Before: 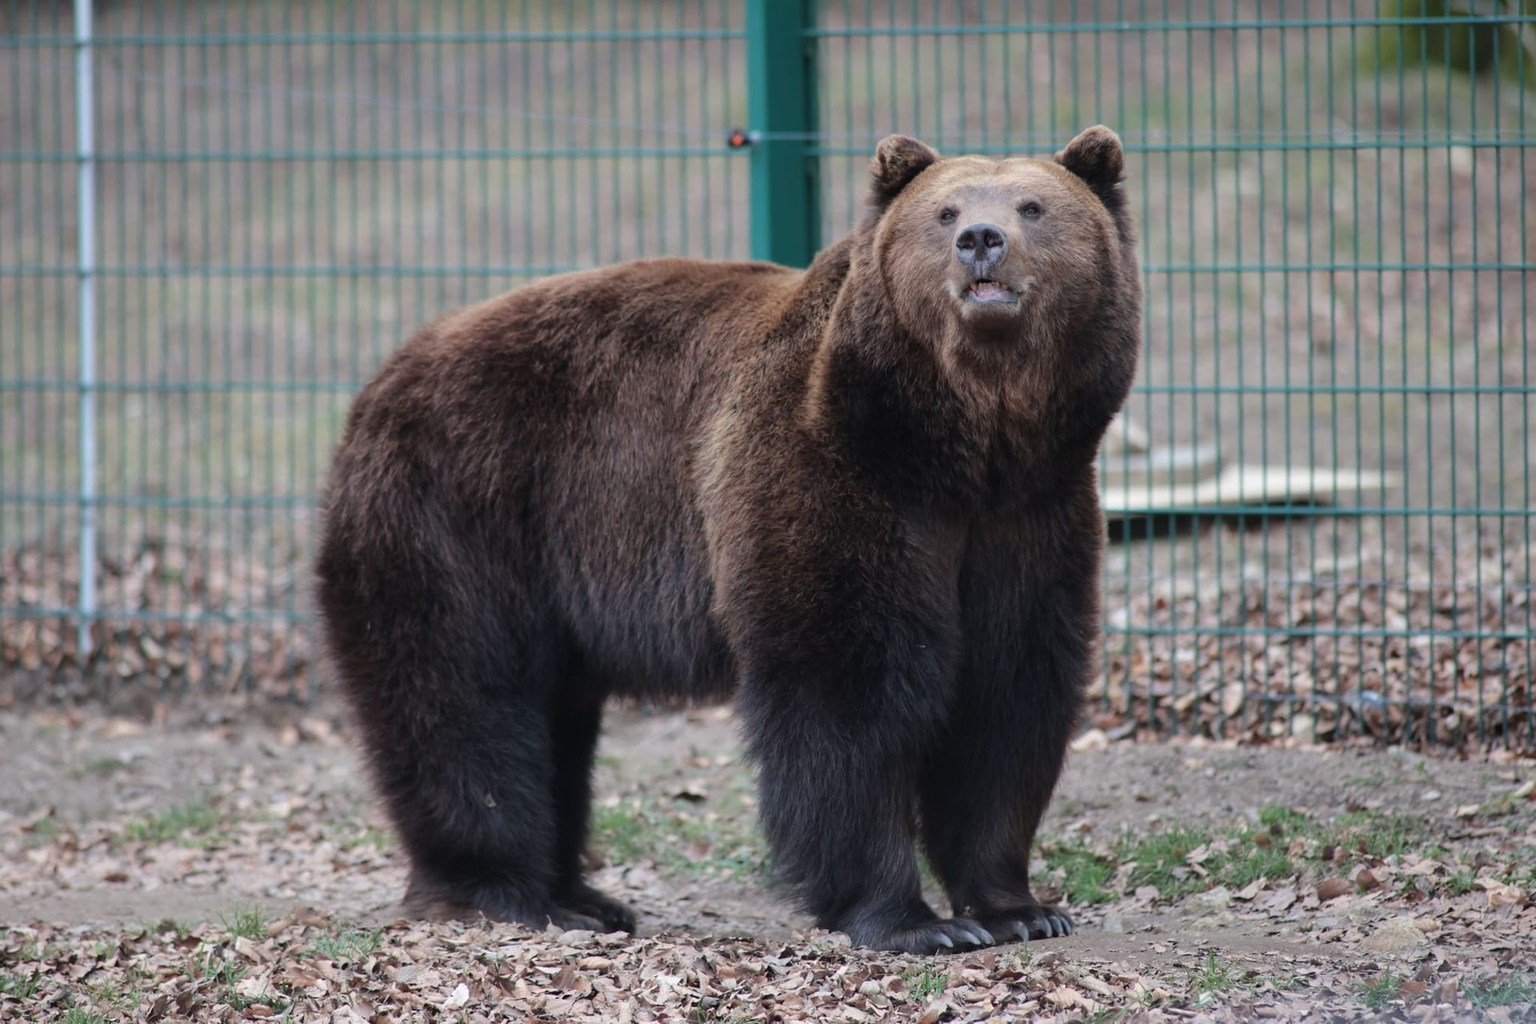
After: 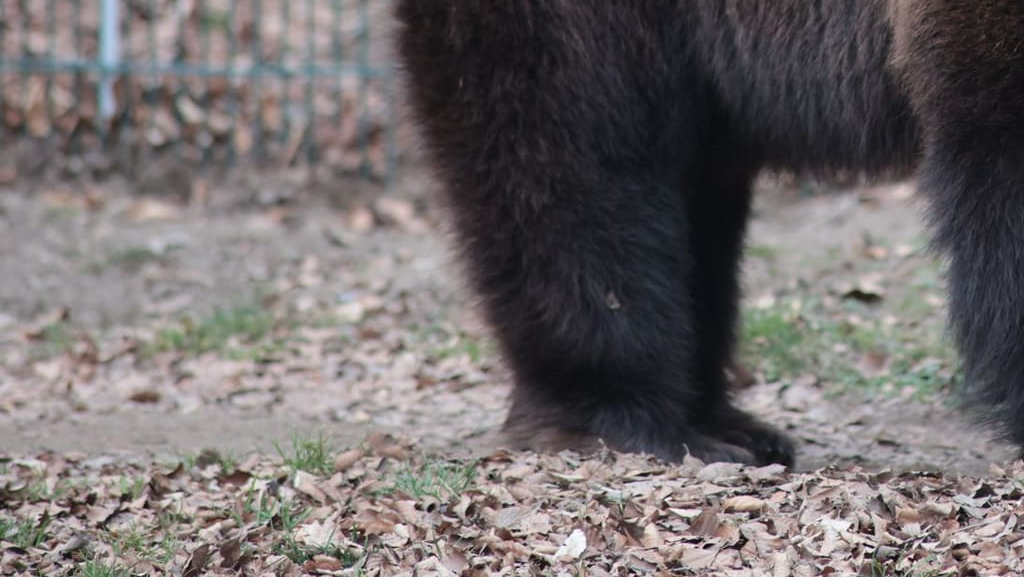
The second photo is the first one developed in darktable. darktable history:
crop and rotate: top 54.734%, right 46.665%, bottom 0.145%
